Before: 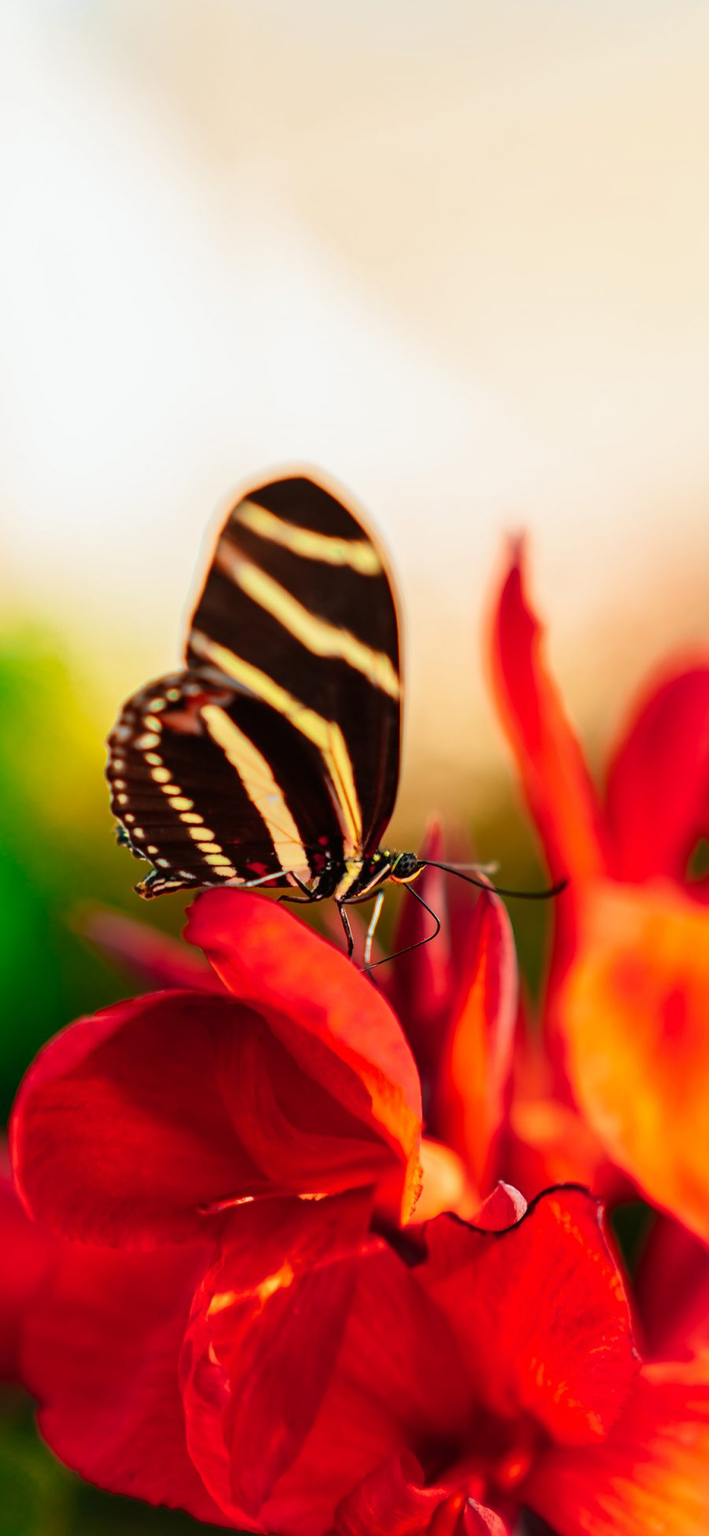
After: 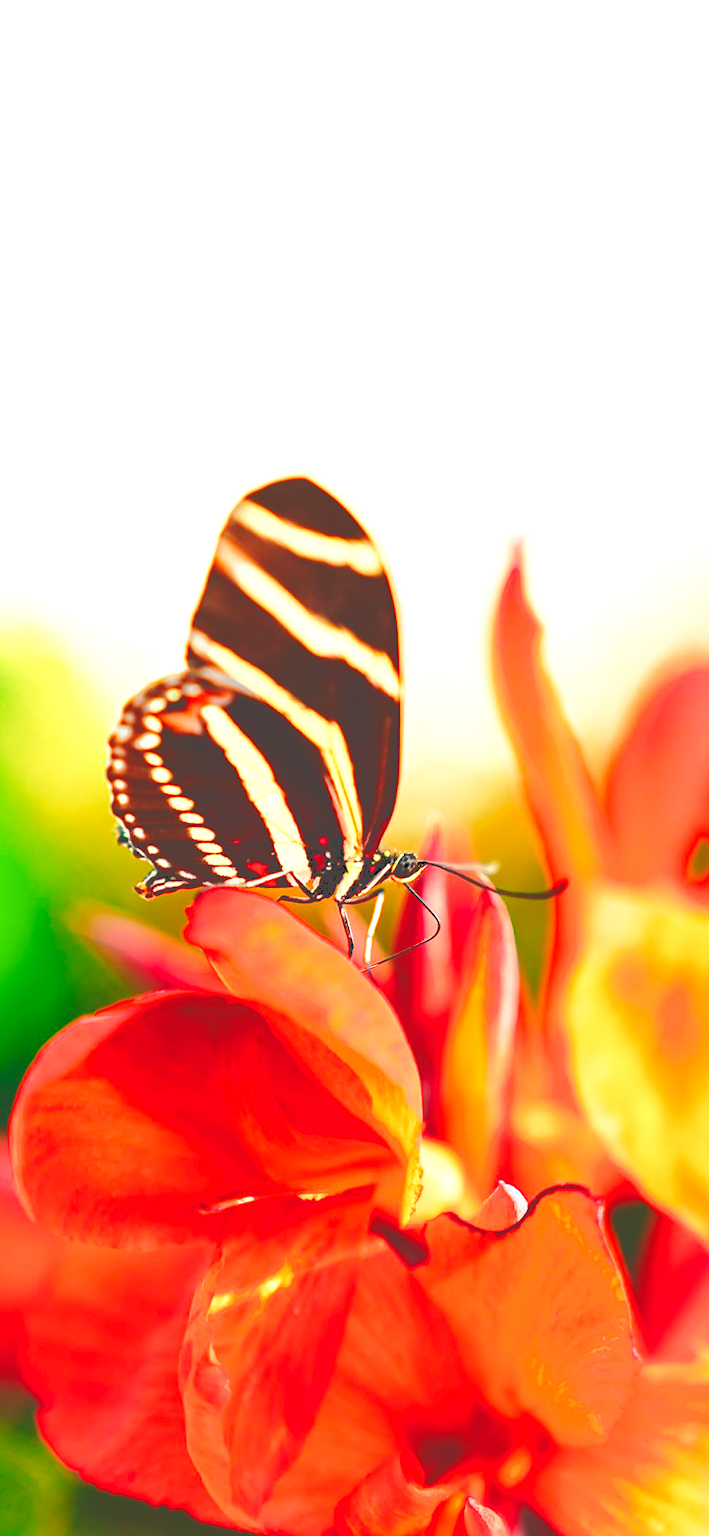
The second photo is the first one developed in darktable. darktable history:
base curve: curves: ch0 [(0, 0) (0.028, 0.03) (0.121, 0.232) (0.46, 0.748) (0.859, 0.968) (1, 1)], preserve colors none
tone curve: curves: ch0 [(0, 0) (0.003, 0.277) (0.011, 0.277) (0.025, 0.279) (0.044, 0.282) (0.069, 0.286) (0.1, 0.289) (0.136, 0.294) (0.177, 0.318) (0.224, 0.345) (0.277, 0.379) (0.335, 0.425) (0.399, 0.481) (0.468, 0.542) (0.543, 0.594) (0.623, 0.662) (0.709, 0.731) (0.801, 0.792) (0.898, 0.851) (1, 1)], color space Lab, independent channels, preserve colors none
sharpen: amount 0.201
exposure: black level correction 0.001, exposure 1.128 EV, compensate highlight preservation false
